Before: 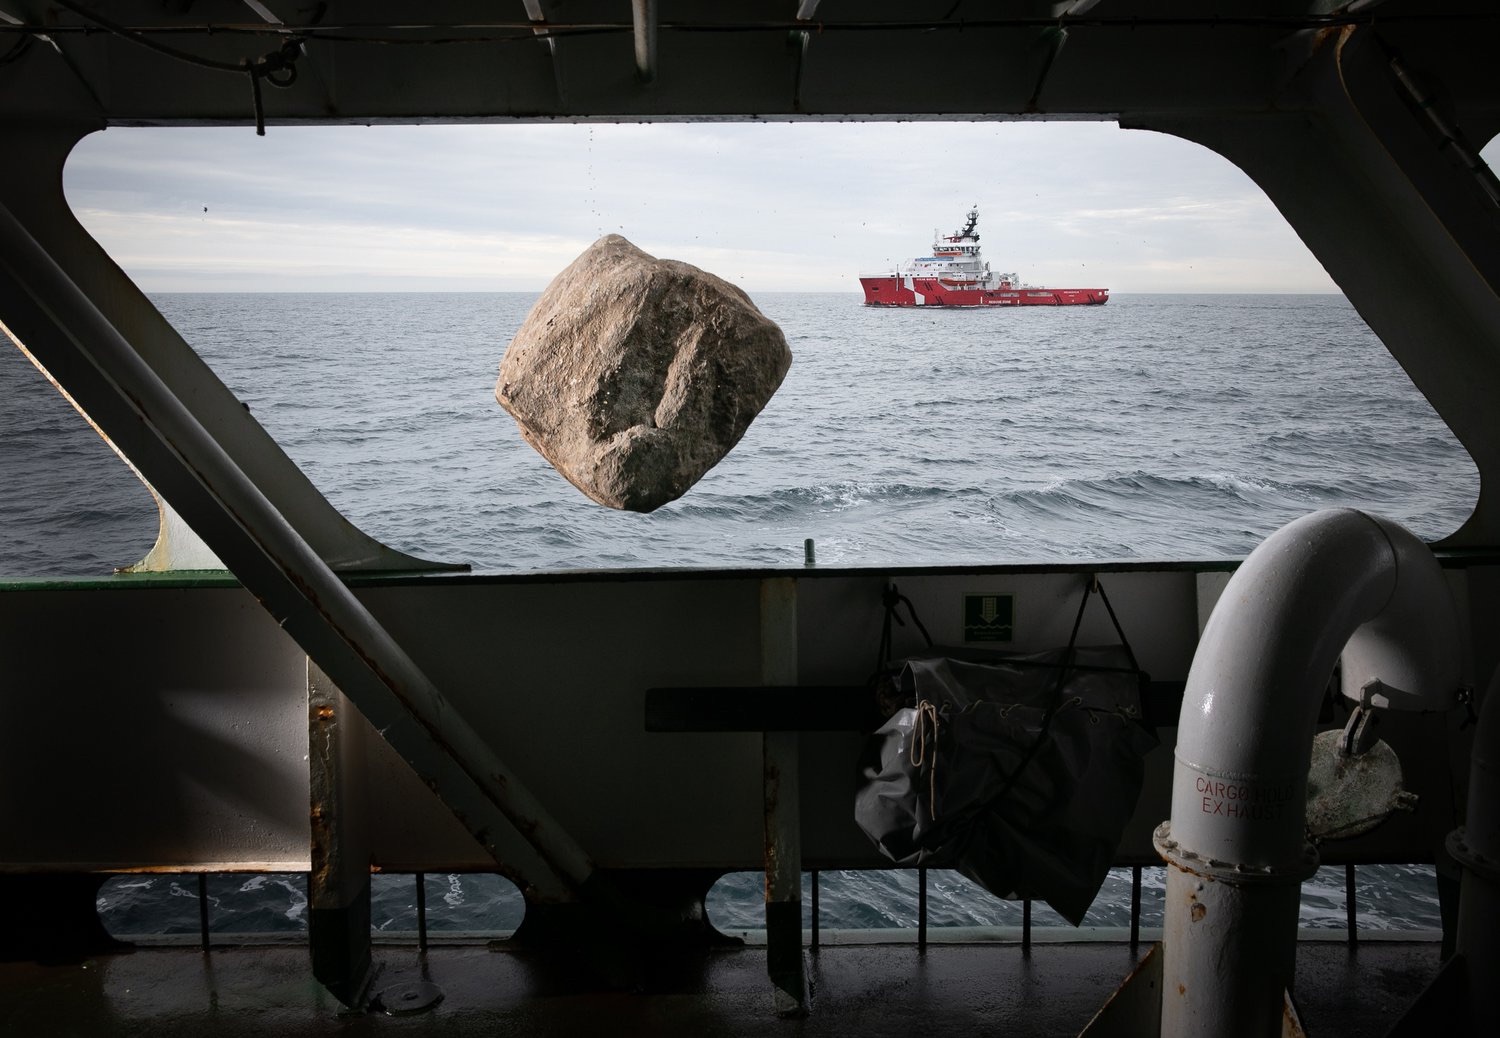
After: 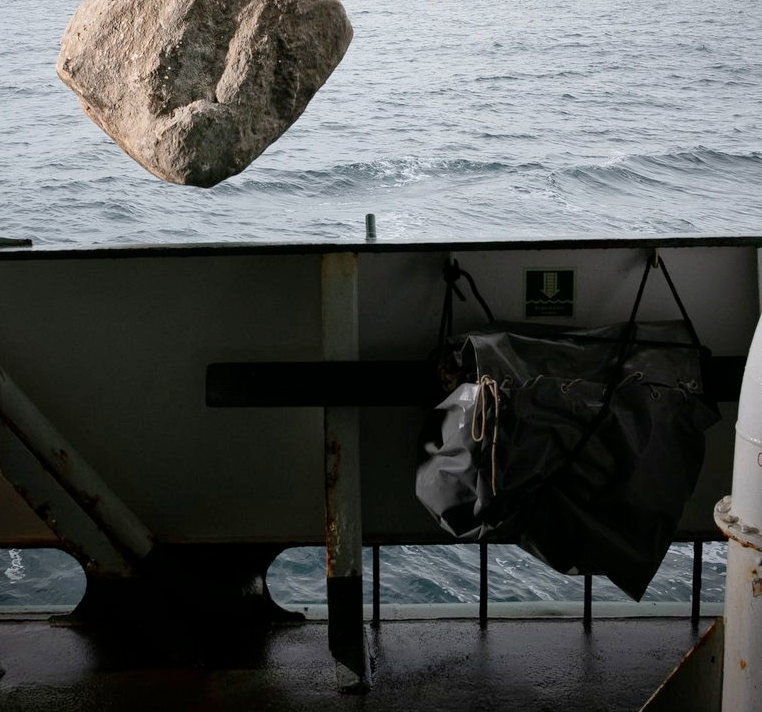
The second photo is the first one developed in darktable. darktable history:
crop and rotate: left 29.303%, top 31.341%, right 19.864%
